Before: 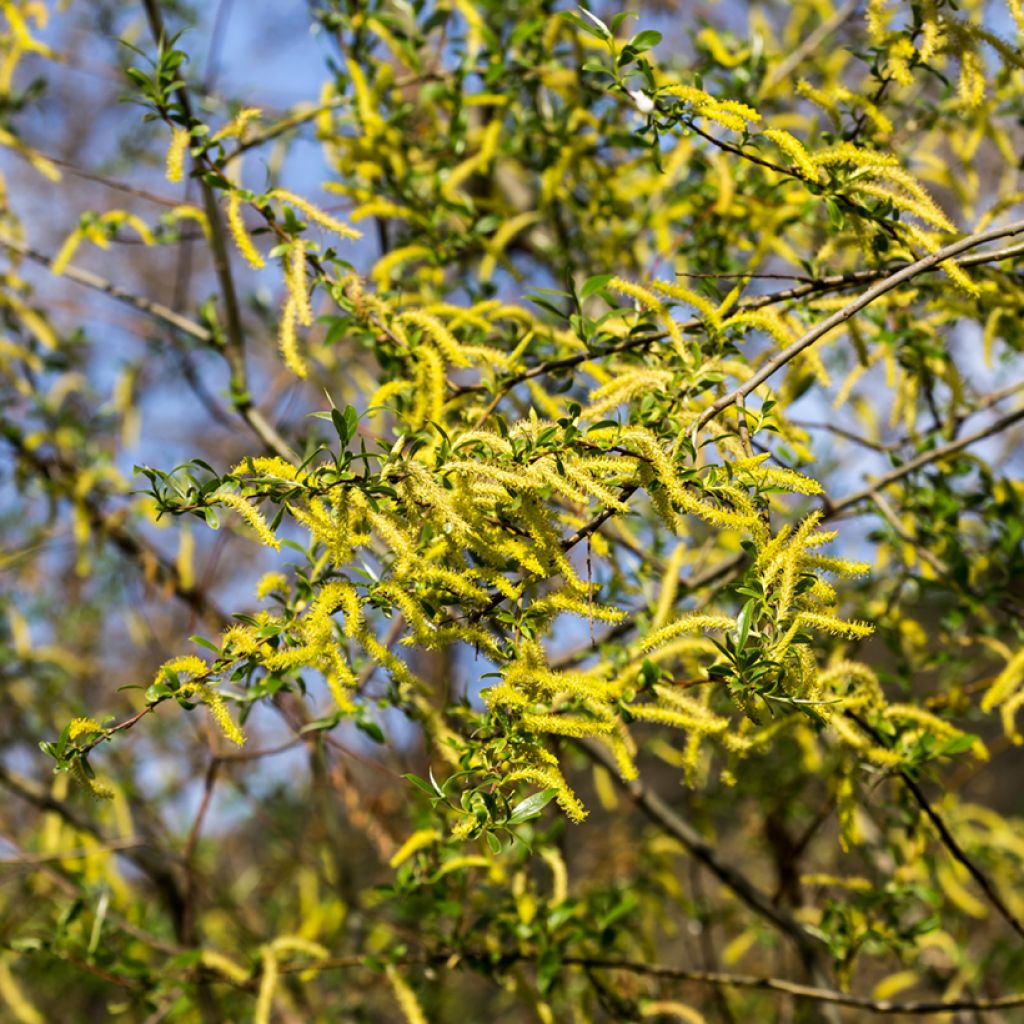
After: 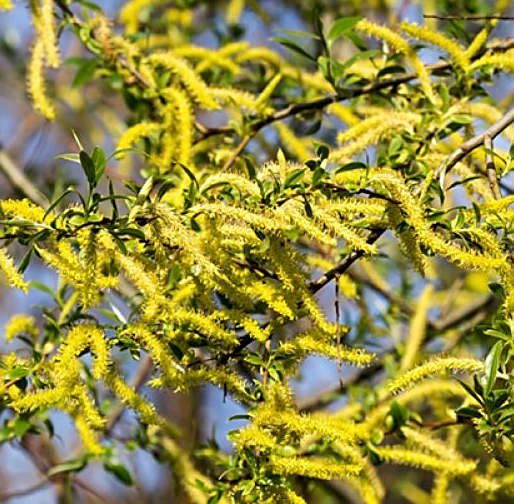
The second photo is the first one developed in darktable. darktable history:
crop: left 24.69%, top 25.198%, right 25.073%, bottom 25.548%
sharpen: on, module defaults
